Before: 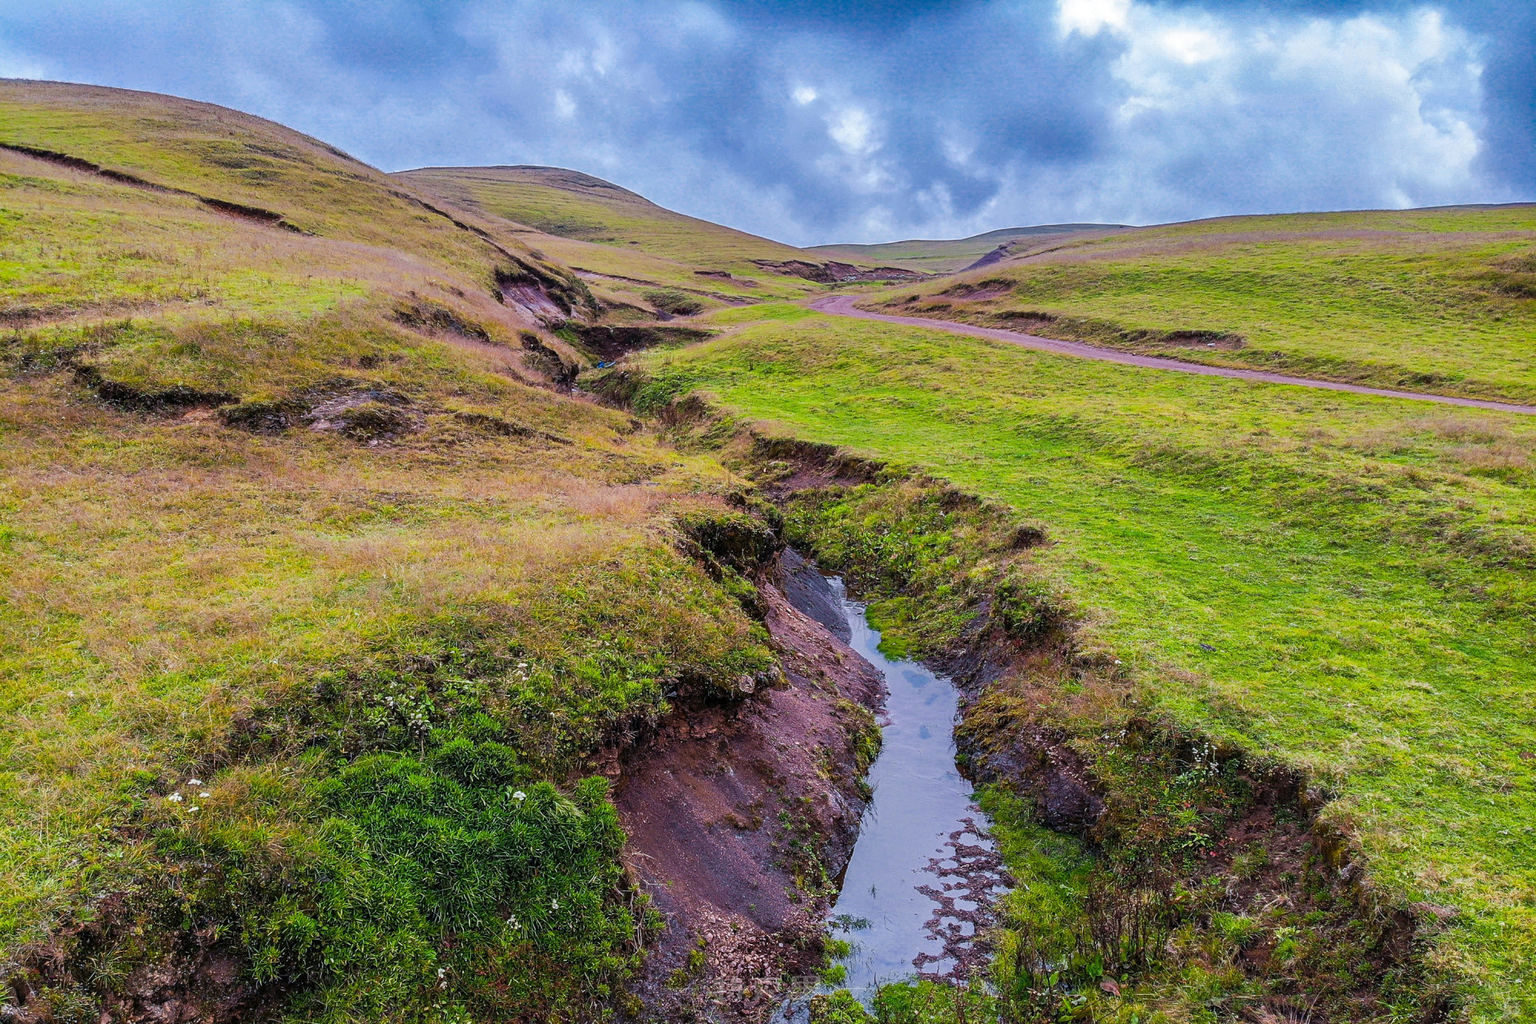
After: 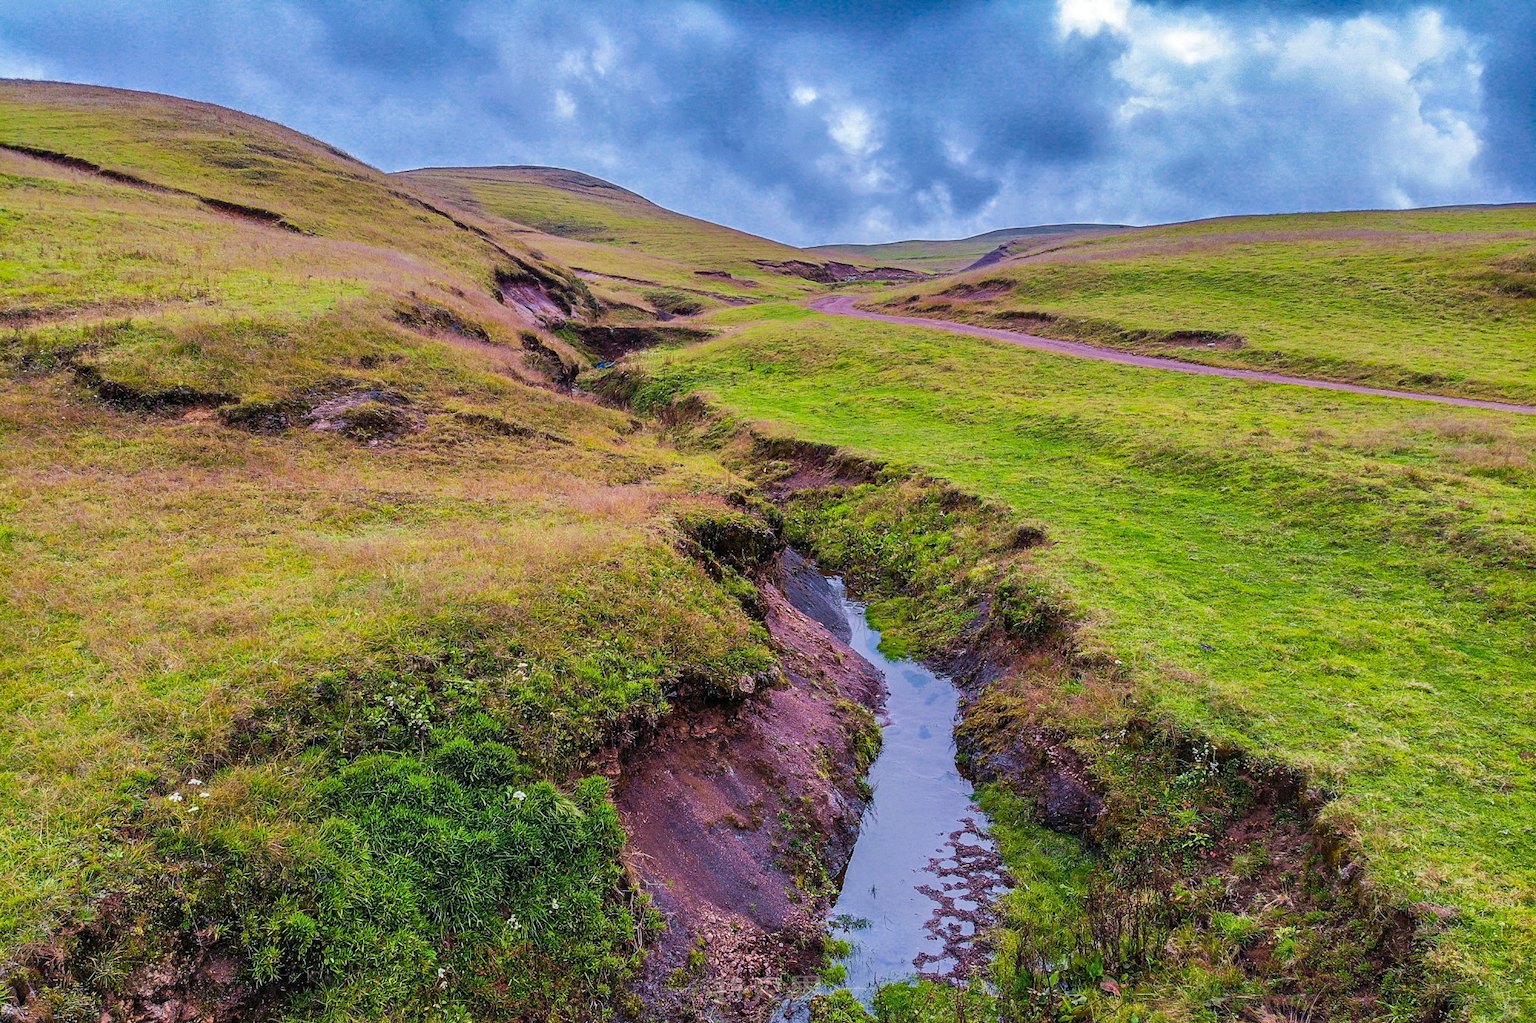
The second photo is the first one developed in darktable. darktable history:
color correction: highlights a* -0.156, highlights b* 0.128
shadows and highlights: soften with gaussian
velvia: on, module defaults
